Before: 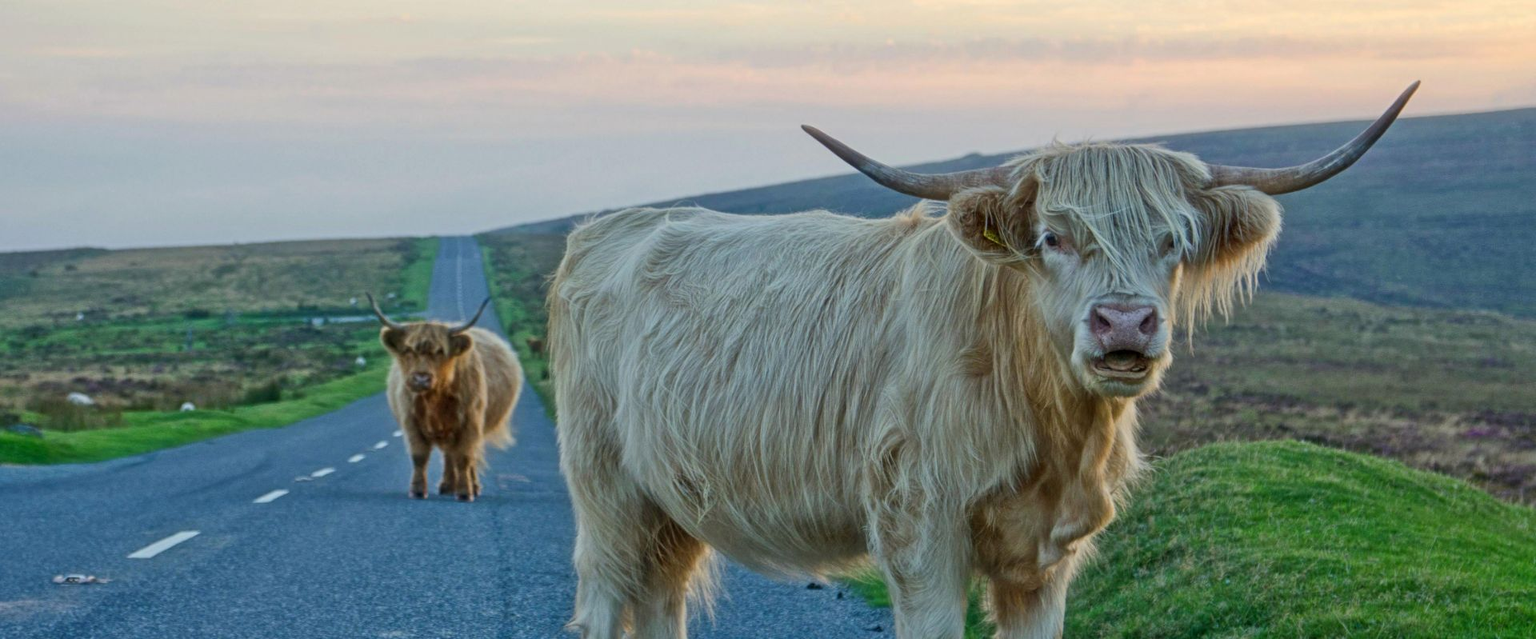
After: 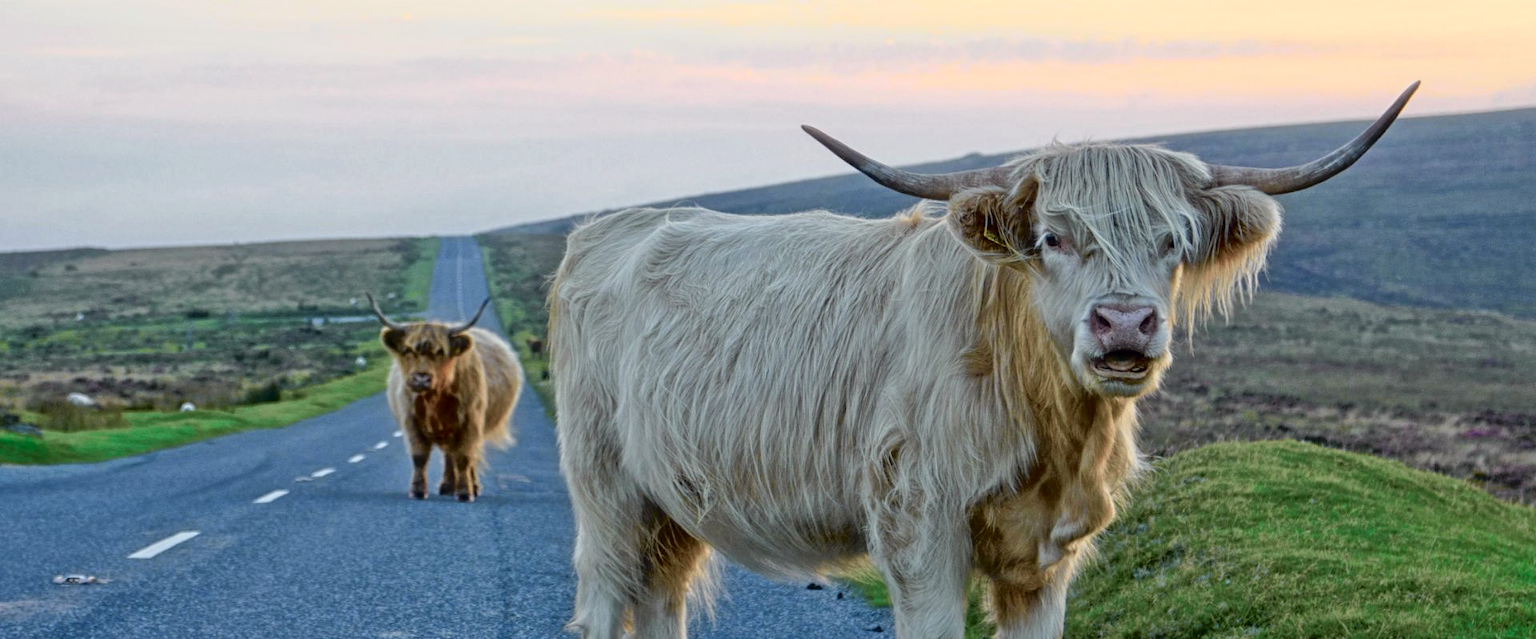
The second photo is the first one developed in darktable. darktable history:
tone curve: curves: ch0 [(0, 0) (0.105, 0.044) (0.195, 0.128) (0.283, 0.283) (0.384, 0.404) (0.485, 0.531) (0.638, 0.681) (0.795, 0.879) (1, 0.977)]; ch1 [(0, 0) (0.161, 0.092) (0.35, 0.33) (0.379, 0.401) (0.456, 0.469) (0.498, 0.503) (0.531, 0.537) (0.596, 0.621) (0.635, 0.671) (1, 1)]; ch2 [(0, 0) (0.371, 0.362) (0.437, 0.437) (0.483, 0.484) (0.53, 0.515) (0.56, 0.58) (0.622, 0.606) (1, 1)], color space Lab, independent channels, preserve colors none
